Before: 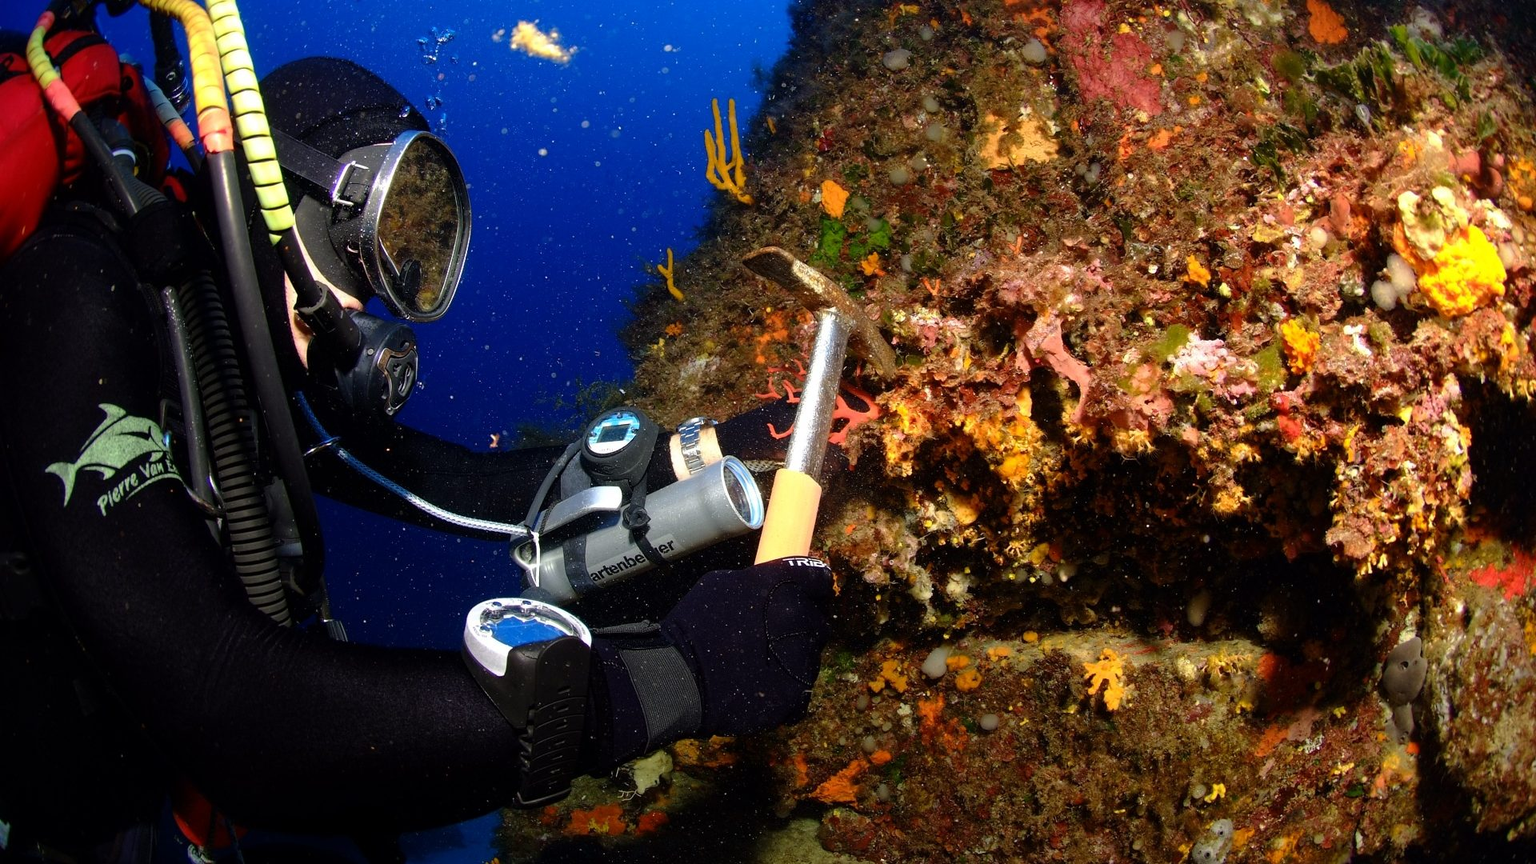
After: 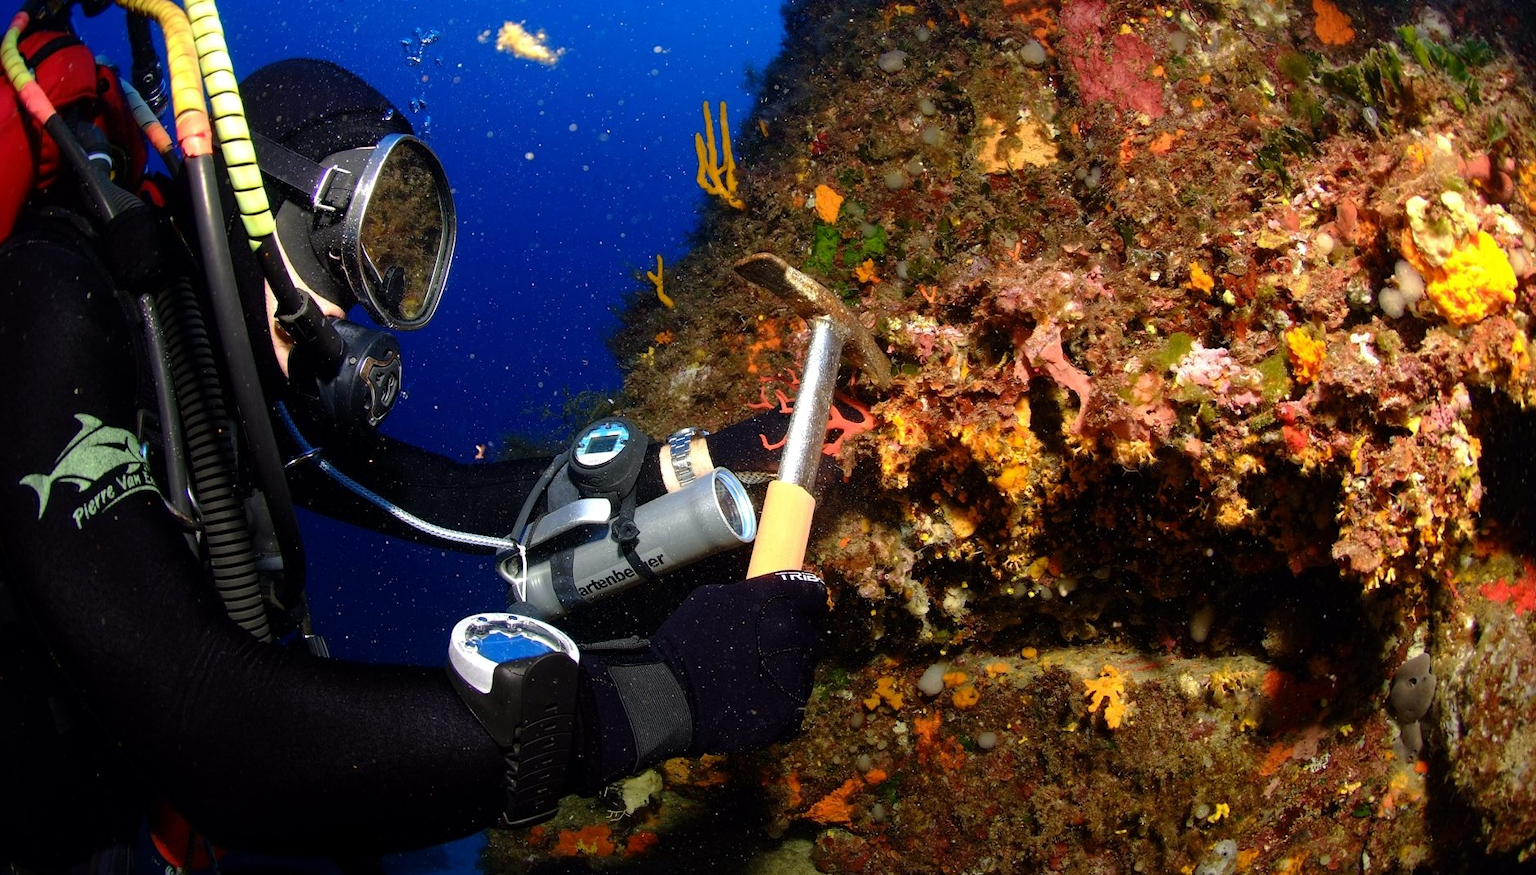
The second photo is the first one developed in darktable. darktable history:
exposure: exposure 0 EV, compensate highlight preservation false
crop and rotate: left 1.749%, right 0.692%, bottom 1.197%
tone equalizer: edges refinement/feathering 500, mask exposure compensation -1.57 EV, preserve details no
